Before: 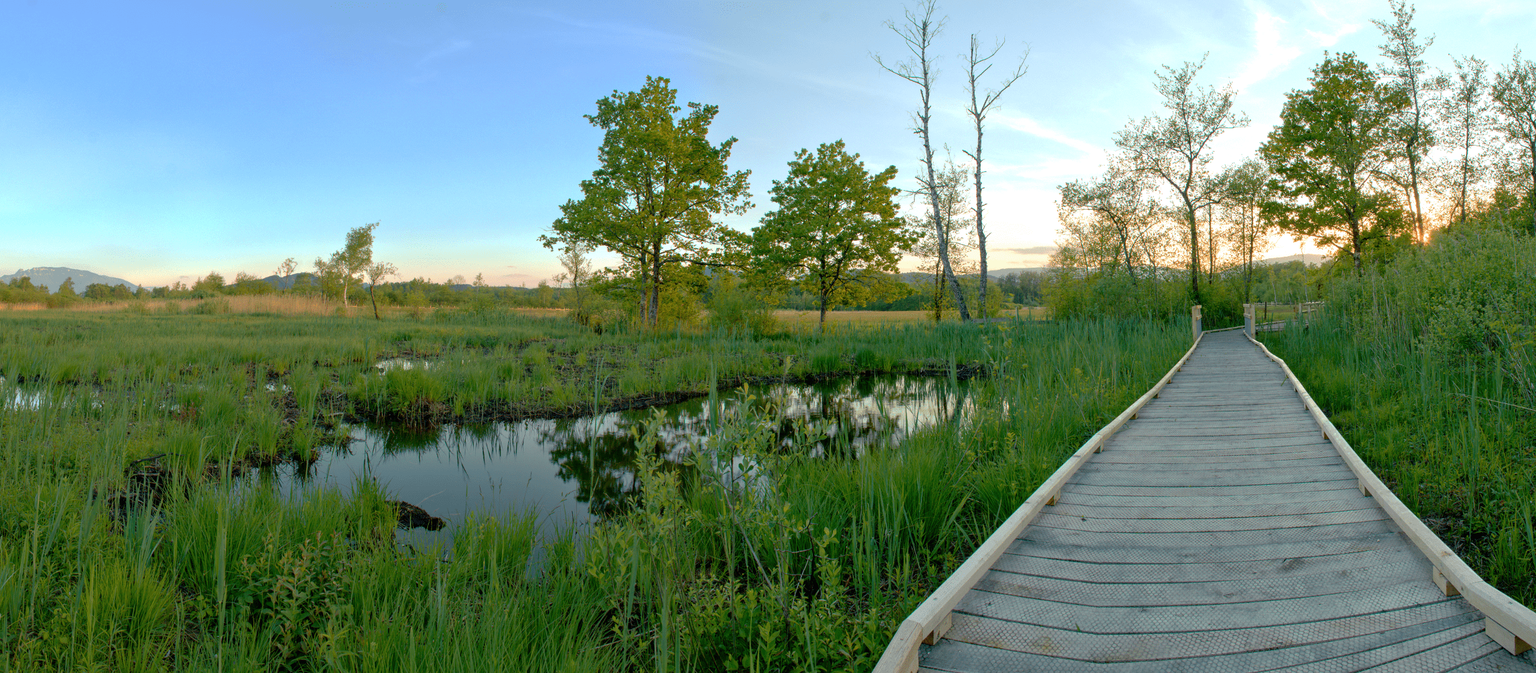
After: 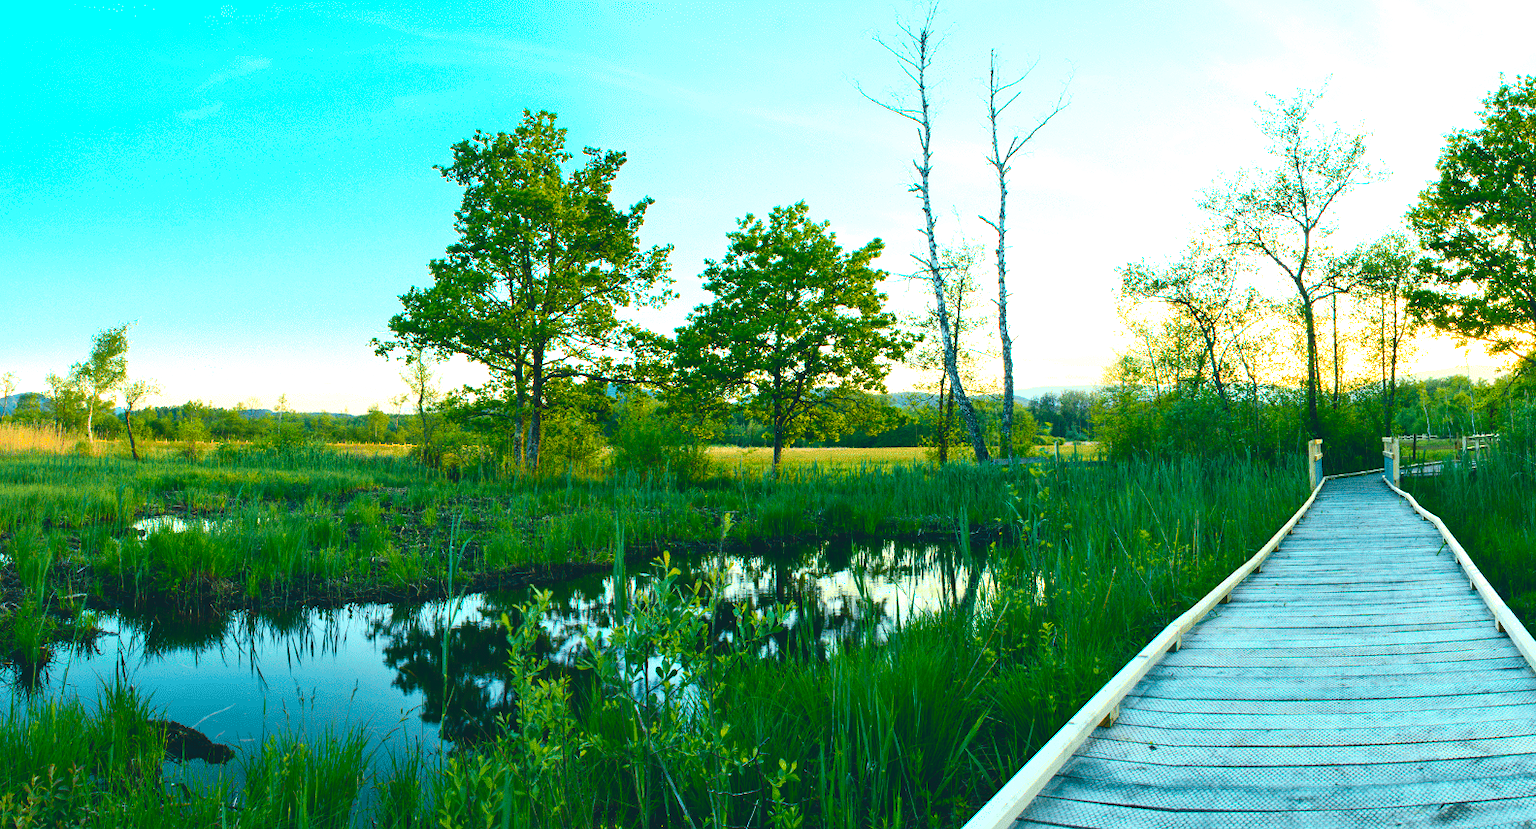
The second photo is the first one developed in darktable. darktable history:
tone equalizer: -8 EV -1.06 EV, -7 EV -0.977 EV, -6 EV -0.865 EV, -5 EV -0.563 EV, -3 EV 0.567 EV, -2 EV 0.888 EV, -1 EV 1 EV, +0 EV 1.05 EV, edges refinement/feathering 500, mask exposure compensation -1.57 EV, preserve details no
crop: left 18.459%, right 12.078%, bottom 14.235%
color balance rgb: power › luminance -7.808%, power › chroma 1.089%, power › hue 217.21°, global offset › luminance 1.974%, shadows fall-off 299.886%, white fulcrum 1.98 EV, highlights fall-off 299.827%, perceptual saturation grading › global saturation 20%, perceptual saturation grading › highlights -50.491%, perceptual saturation grading › shadows 30.444%, perceptual brilliance grading › global brilliance 11.06%, mask middle-gray fulcrum 99.753%, global vibrance 20%, contrast gray fulcrum 38.283%
contrast brightness saturation: contrast 0.229, brightness 0.109, saturation 0.292
